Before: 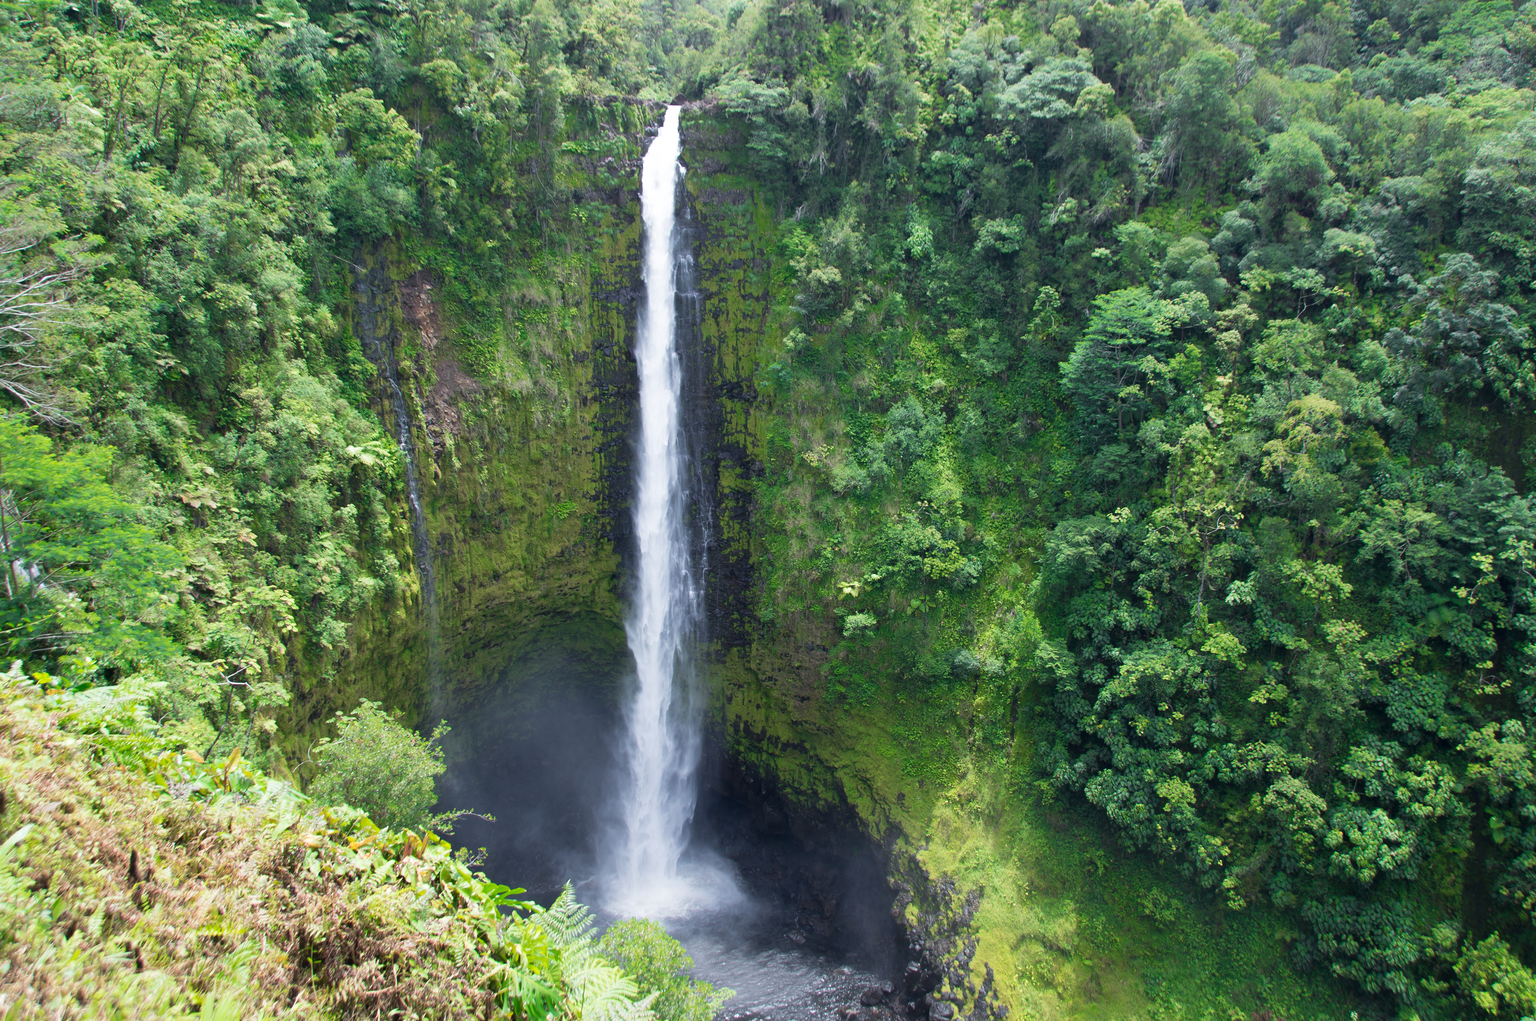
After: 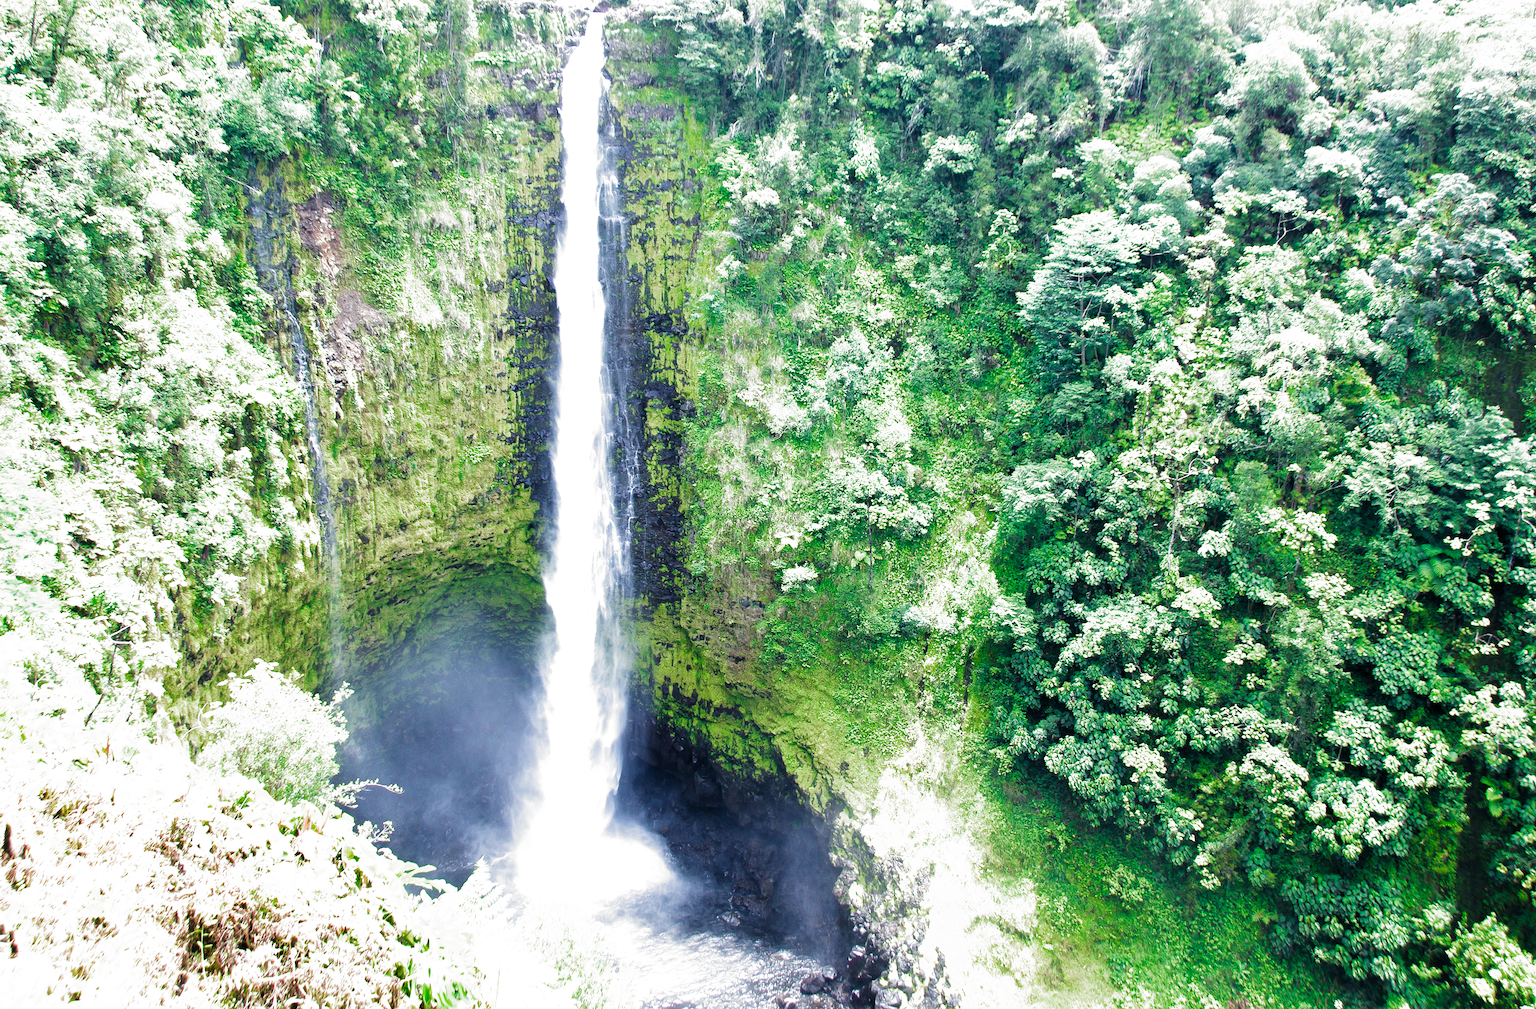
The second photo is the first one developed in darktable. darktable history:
crop and rotate: left 8.262%, top 9.226%
exposure: black level correction 0.001, exposure 1.646 EV, compensate exposure bias true, compensate highlight preservation false
filmic rgb: black relative exposure -6.43 EV, white relative exposure 2.43 EV, threshold 3 EV, hardness 5.27, latitude 0.1%, contrast 1.425, highlights saturation mix 2%, preserve chrominance no, color science v5 (2021), contrast in shadows safe, contrast in highlights safe, enable highlight reconstruction true
sharpen: radius 1
